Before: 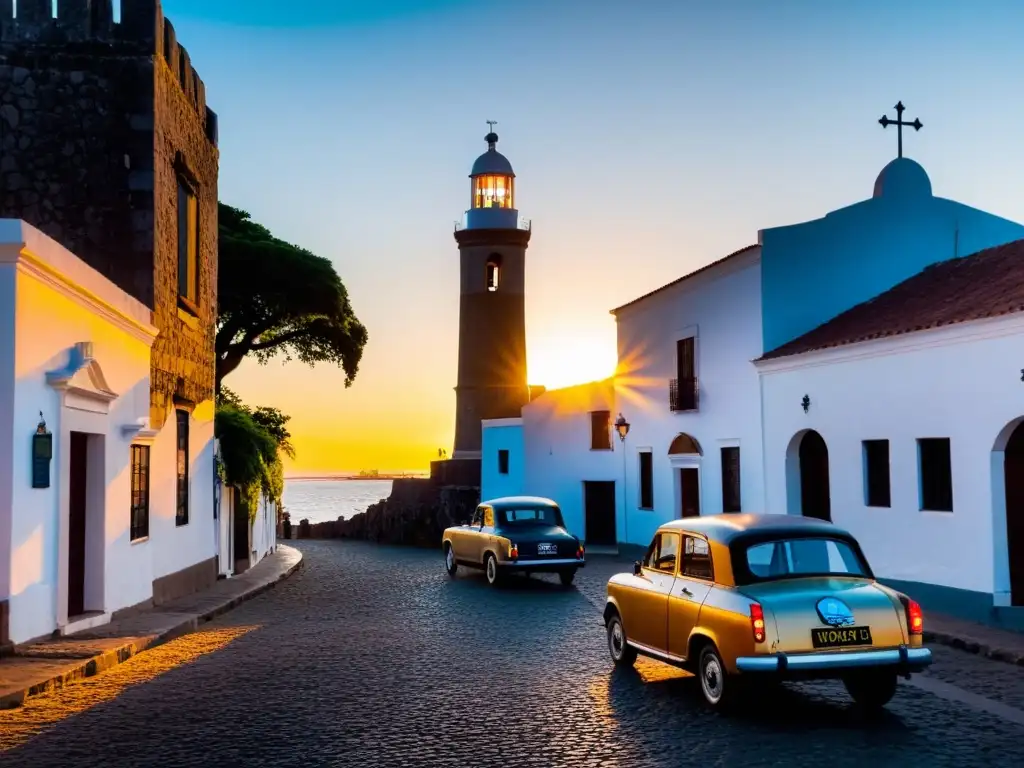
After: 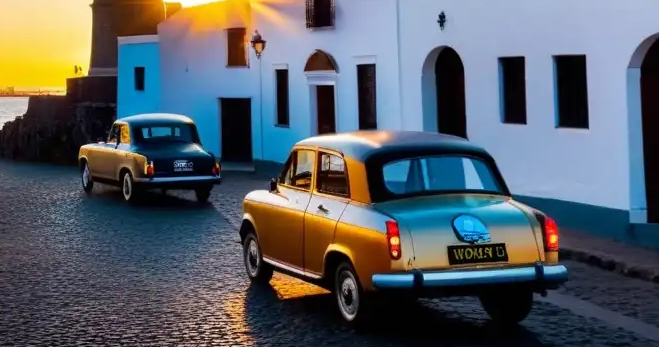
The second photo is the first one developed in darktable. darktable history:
crop and rotate: left 35.619%, top 49.886%, bottom 4.808%
